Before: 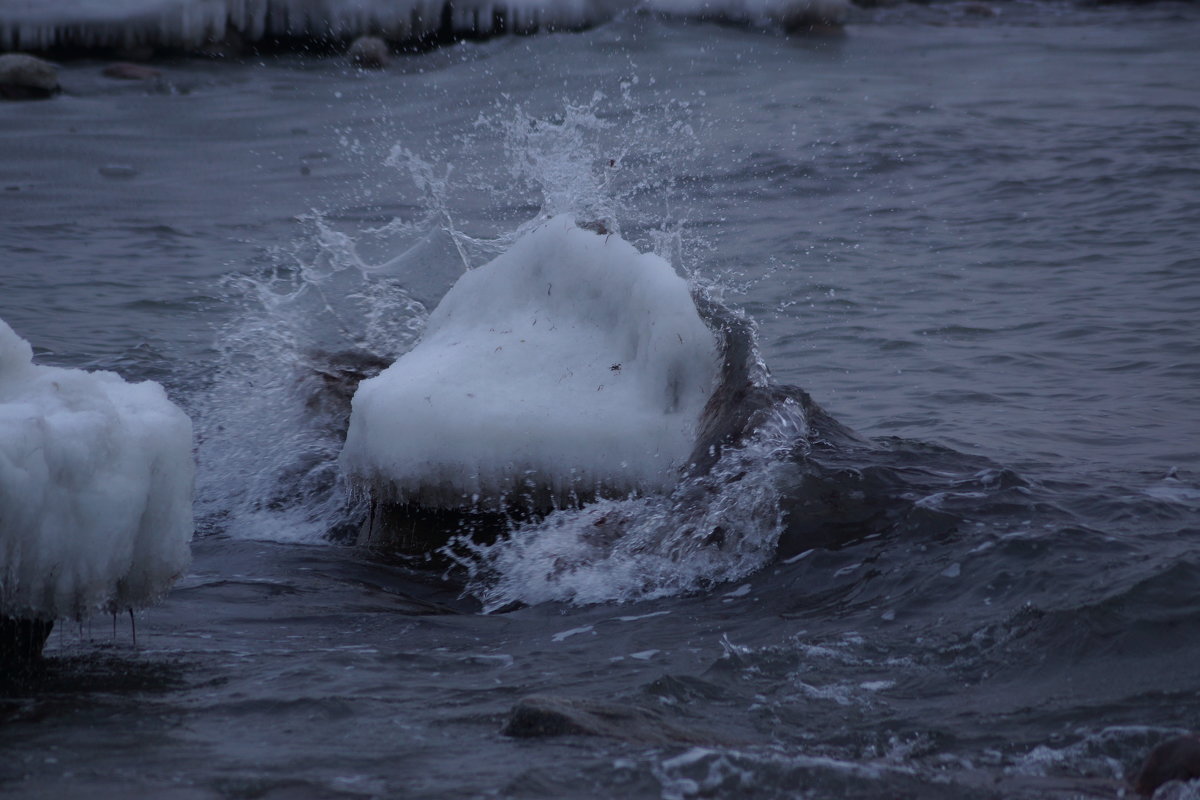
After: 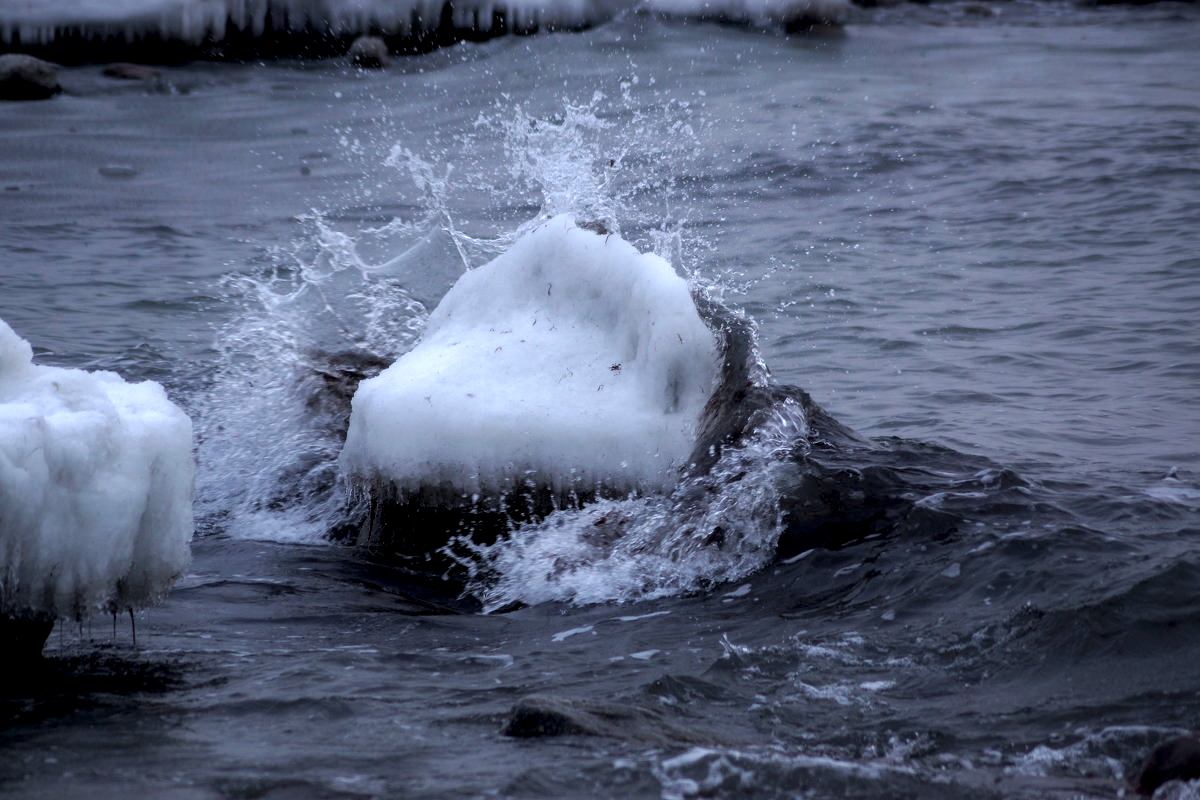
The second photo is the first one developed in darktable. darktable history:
tone equalizer: -8 EV -1.08 EV, -7 EV -1.01 EV, -6 EV -0.845 EV, -5 EV -0.607 EV, -3 EV 0.593 EV, -2 EV 0.85 EV, -1 EV 1 EV, +0 EV 1.07 EV
local contrast: highlights 44%, shadows 59%, detail 136%, midtone range 0.517
